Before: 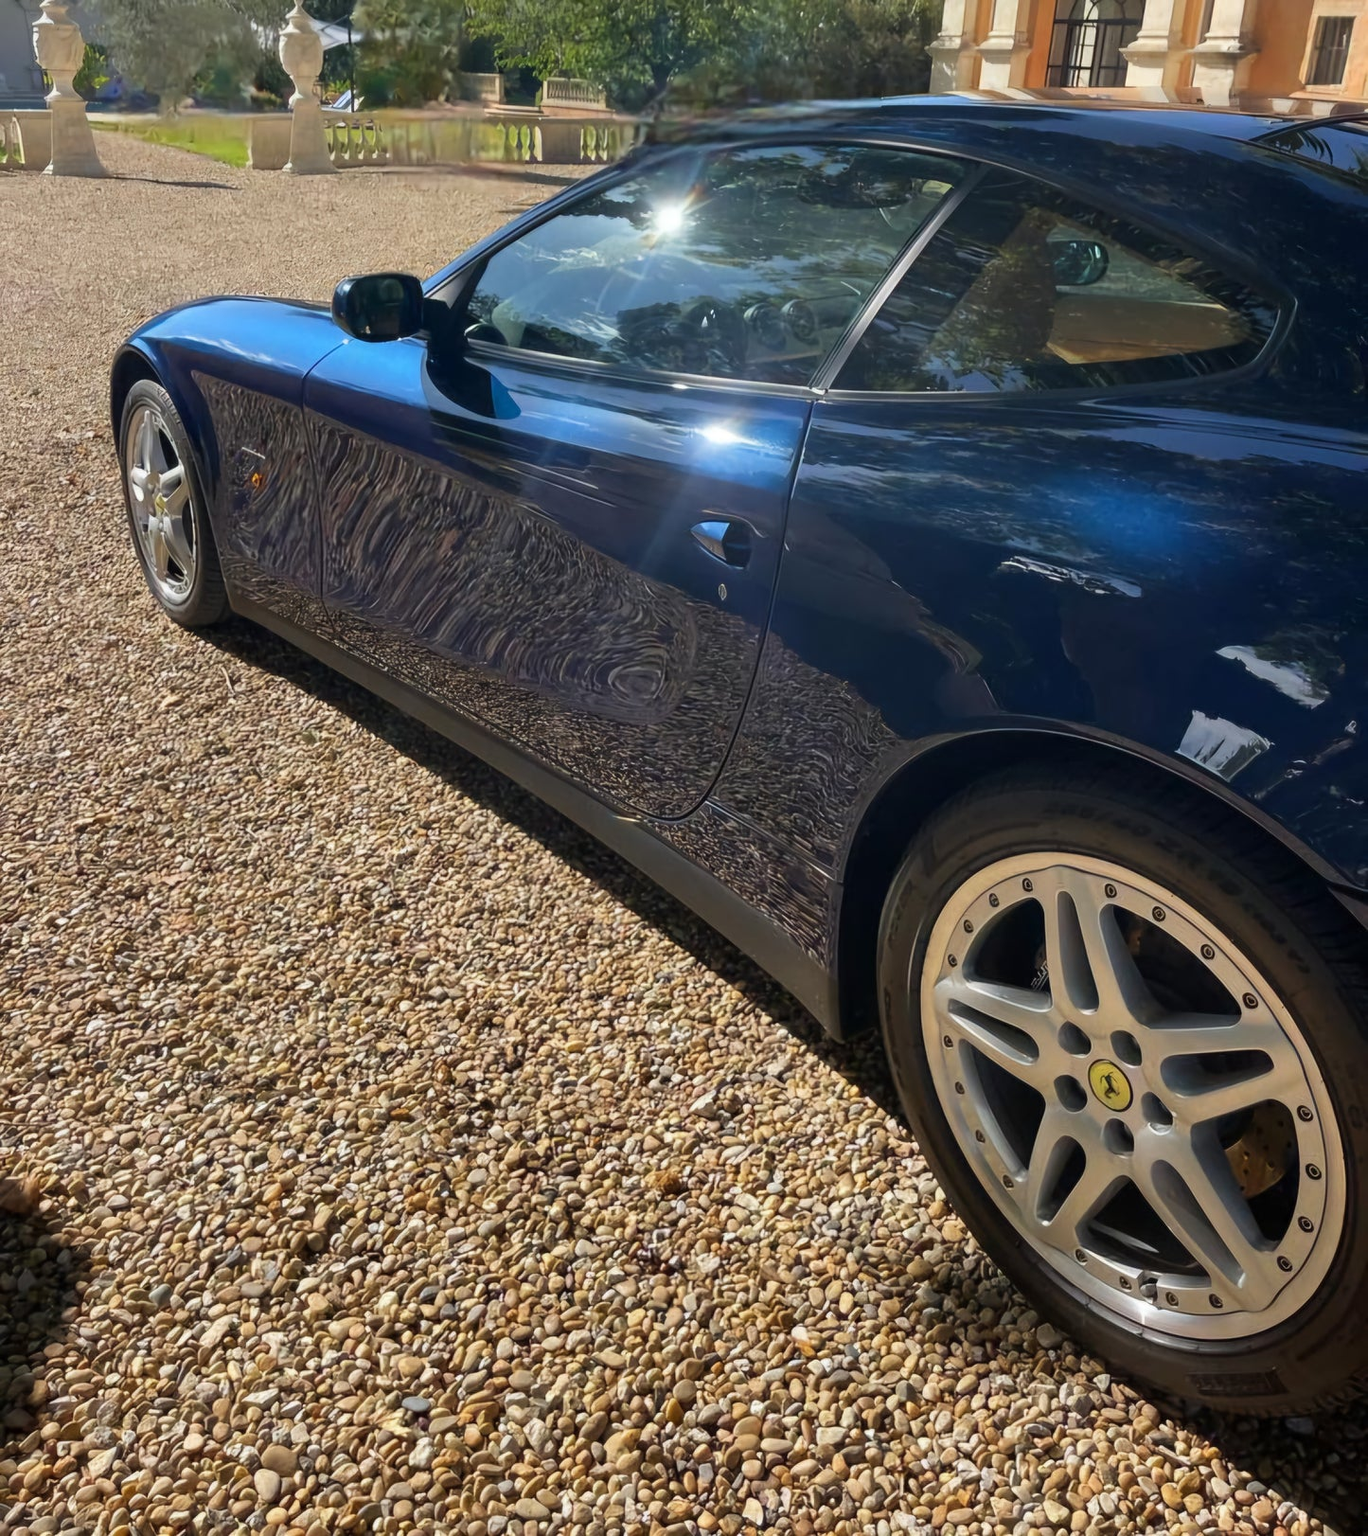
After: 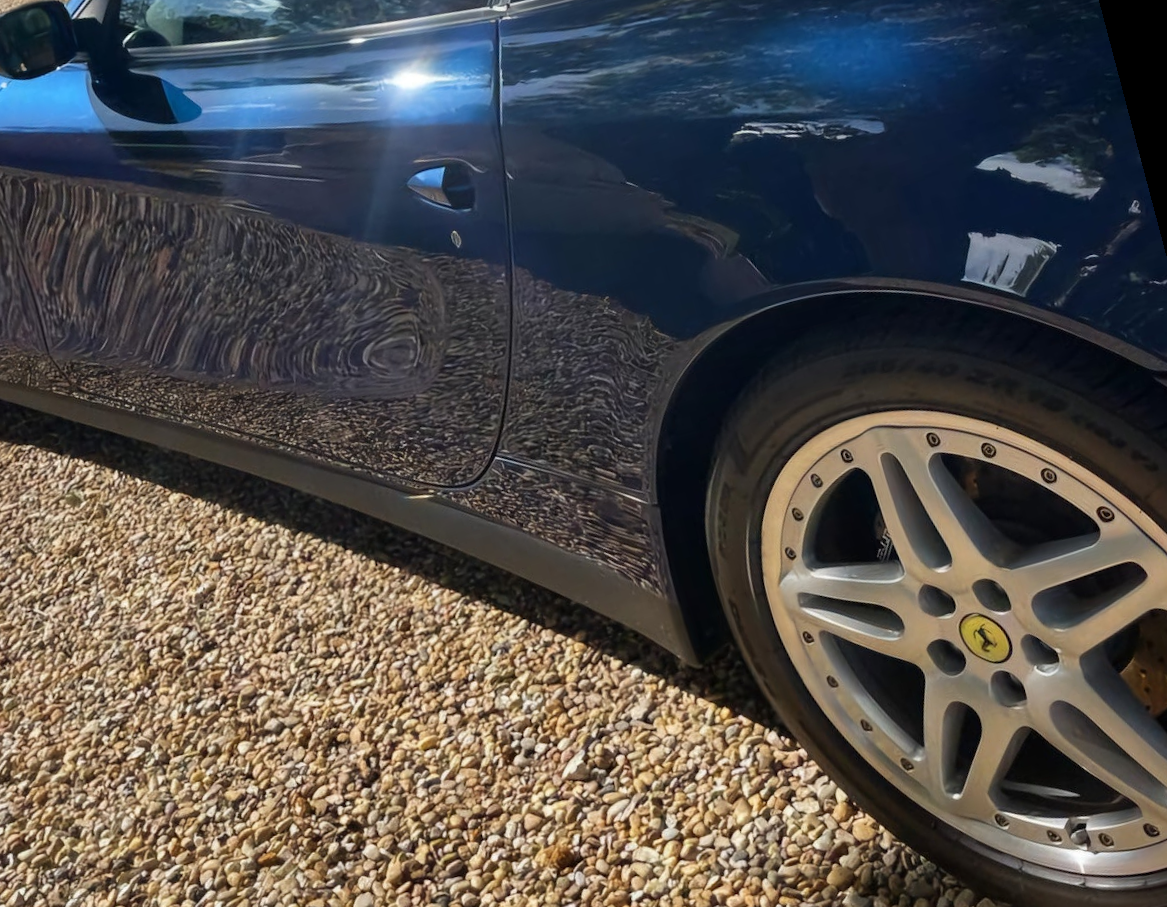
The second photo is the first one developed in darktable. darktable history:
rotate and perspective: rotation -14.8°, crop left 0.1, crop right 0.903, crop top 0.25, crop bottom 0.748
crop and rotate: left 17.959%, top 5.771%, right 1.742%
